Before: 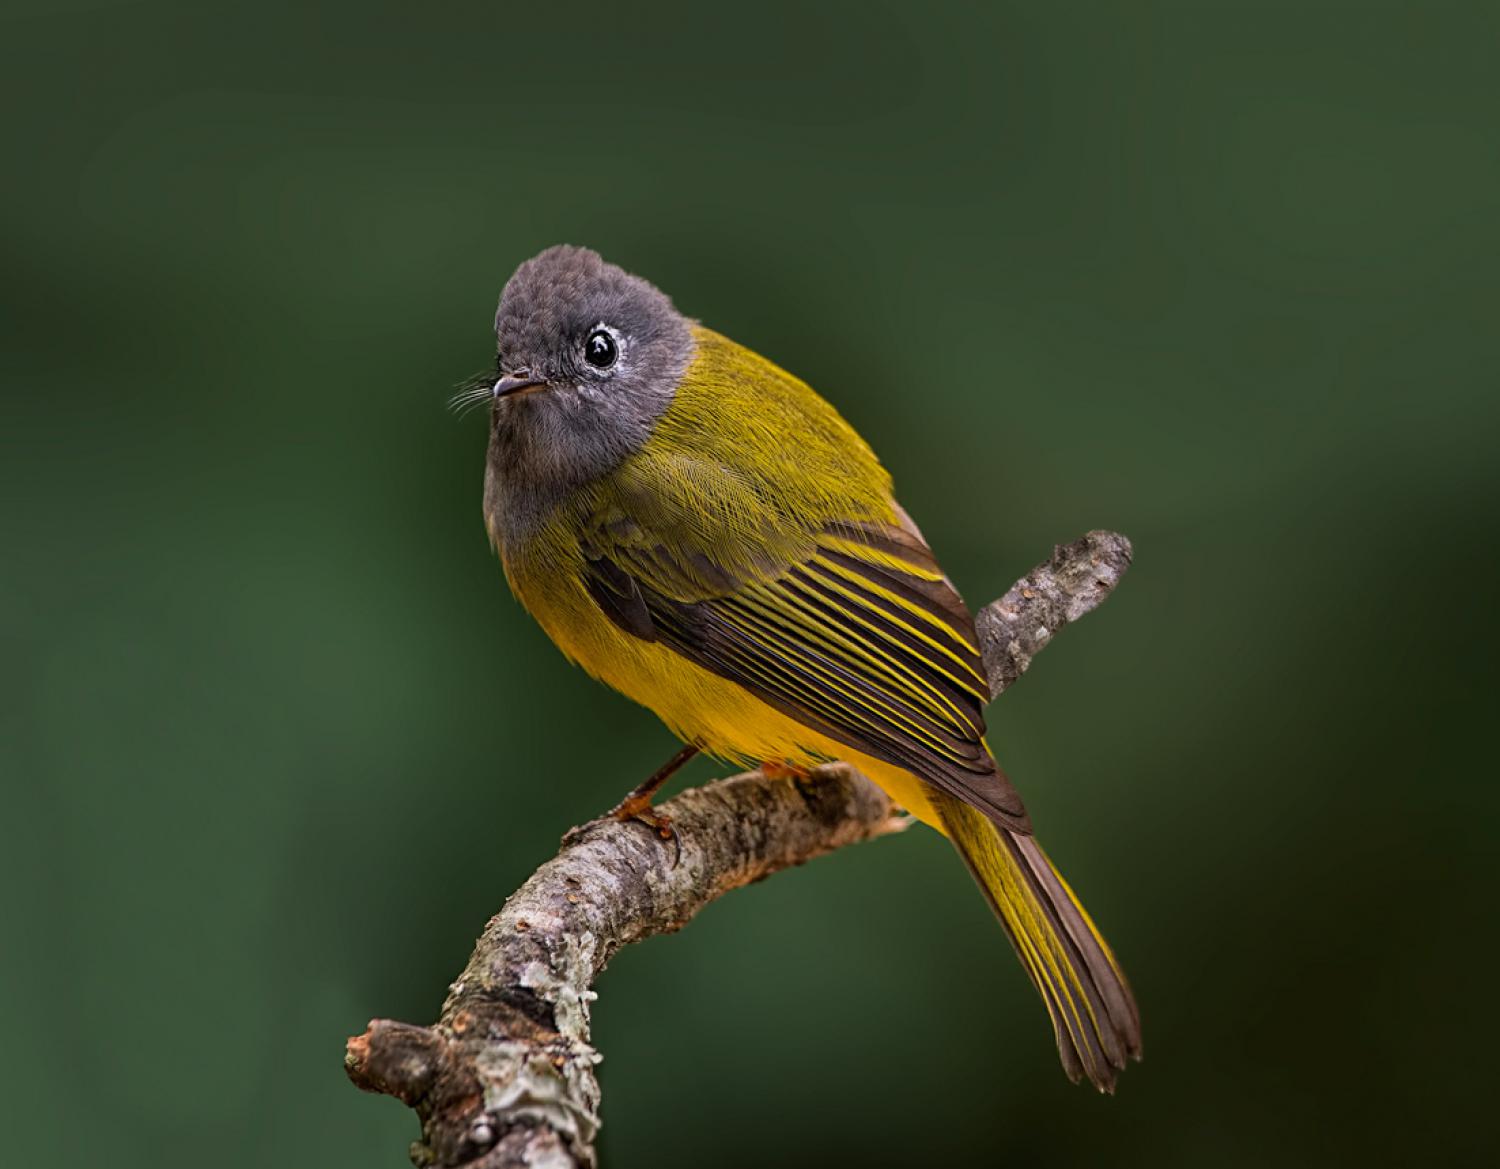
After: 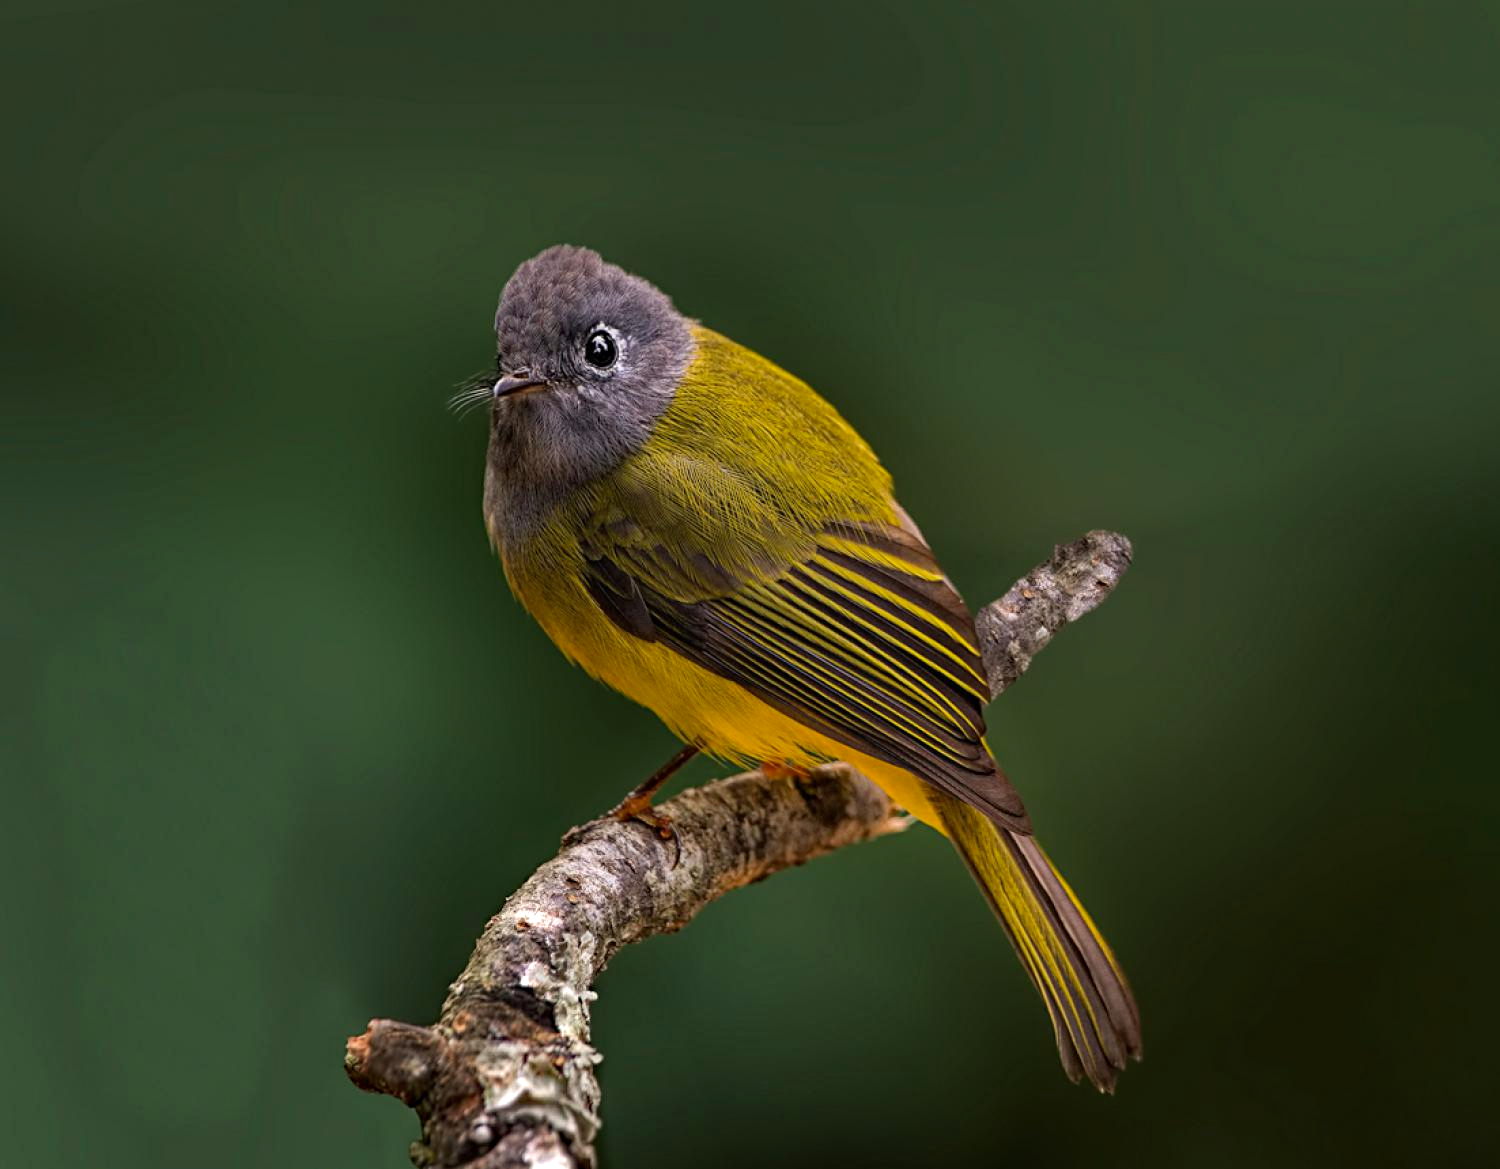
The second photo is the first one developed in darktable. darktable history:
color correction: highlights b* 2.89
haze removal: compatibility mode true, adaptive false
